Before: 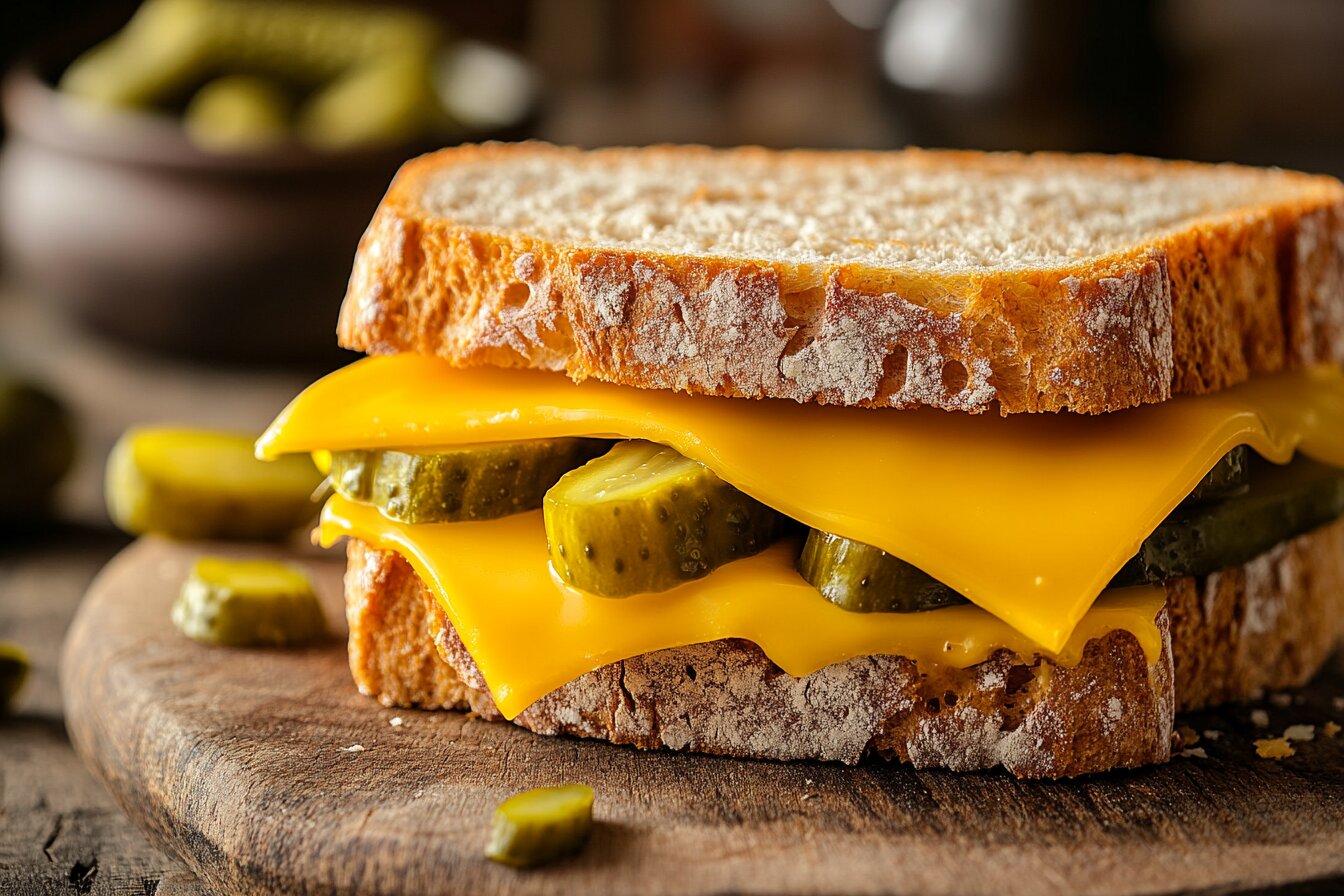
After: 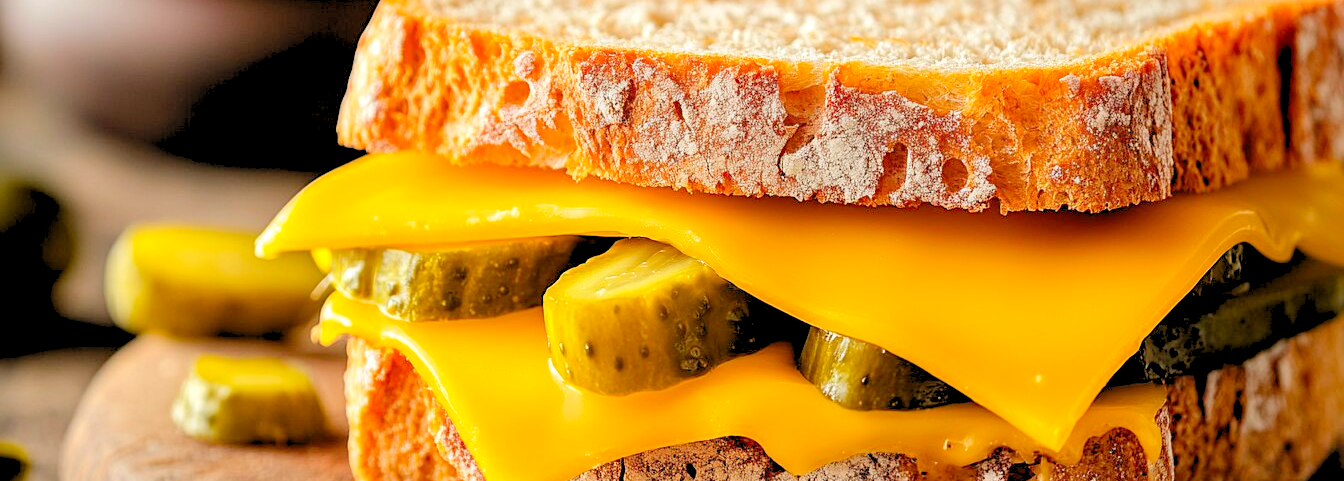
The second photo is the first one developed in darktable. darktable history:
crop and rotate: top 22.65%, bottom 23.59%
levels: levels [0.072, 0.414, 0.976]
haze removal: adaptive false
